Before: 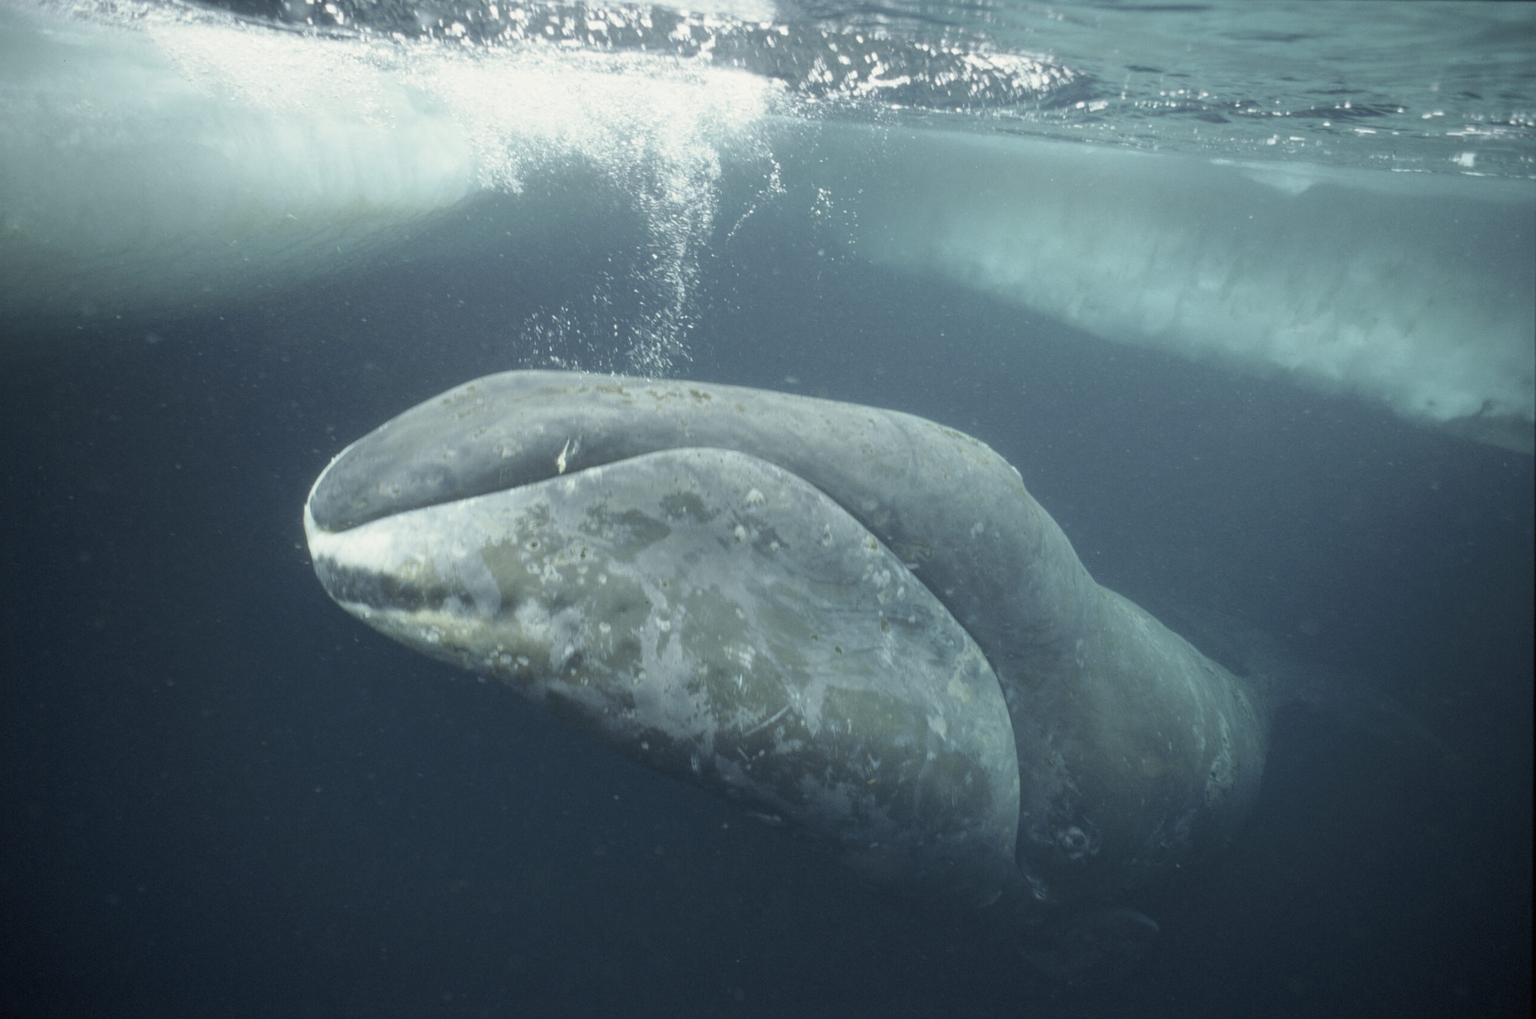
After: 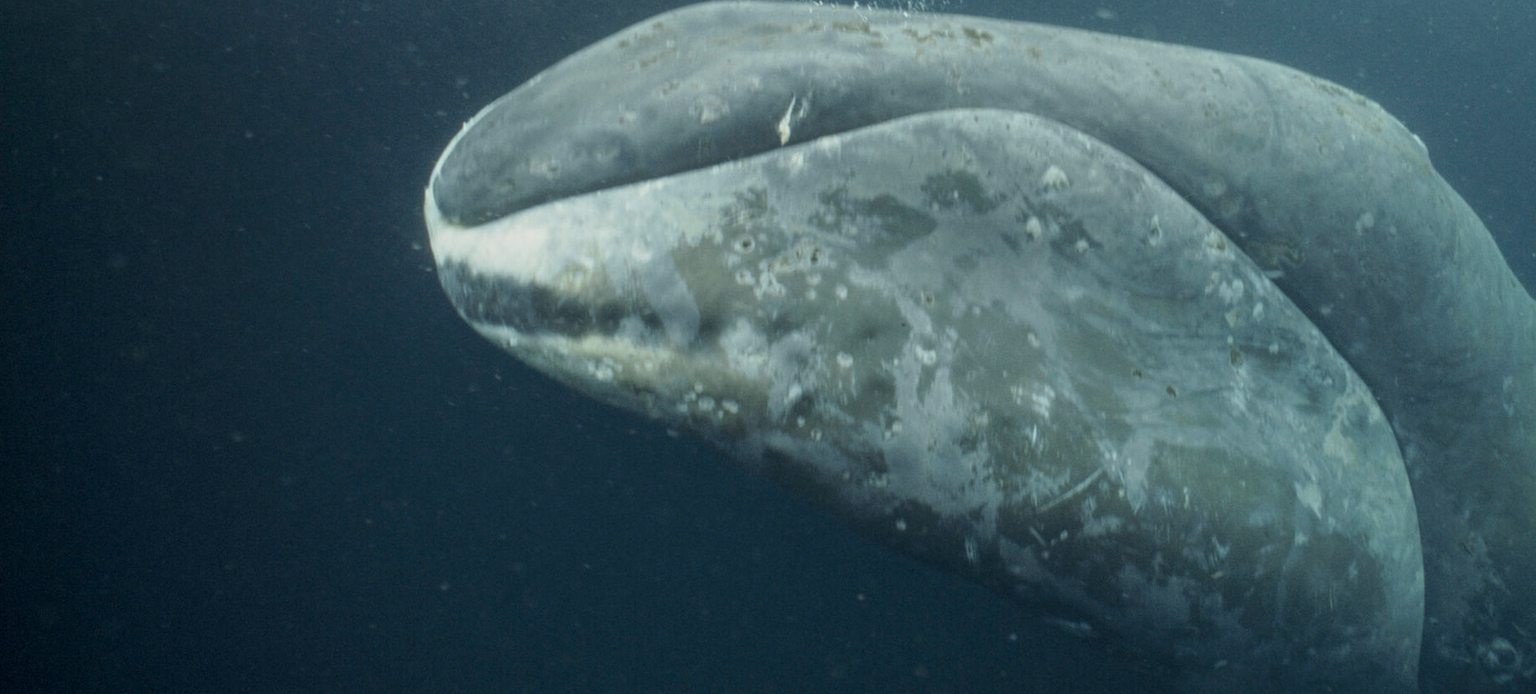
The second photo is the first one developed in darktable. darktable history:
crop: top 36.335%, right 28.365%, bottom 14.821%
exposure: exposure -0.339 EV, compensate exposure bias true, compensate highlight preservation false
local contrast: on, module defaults
